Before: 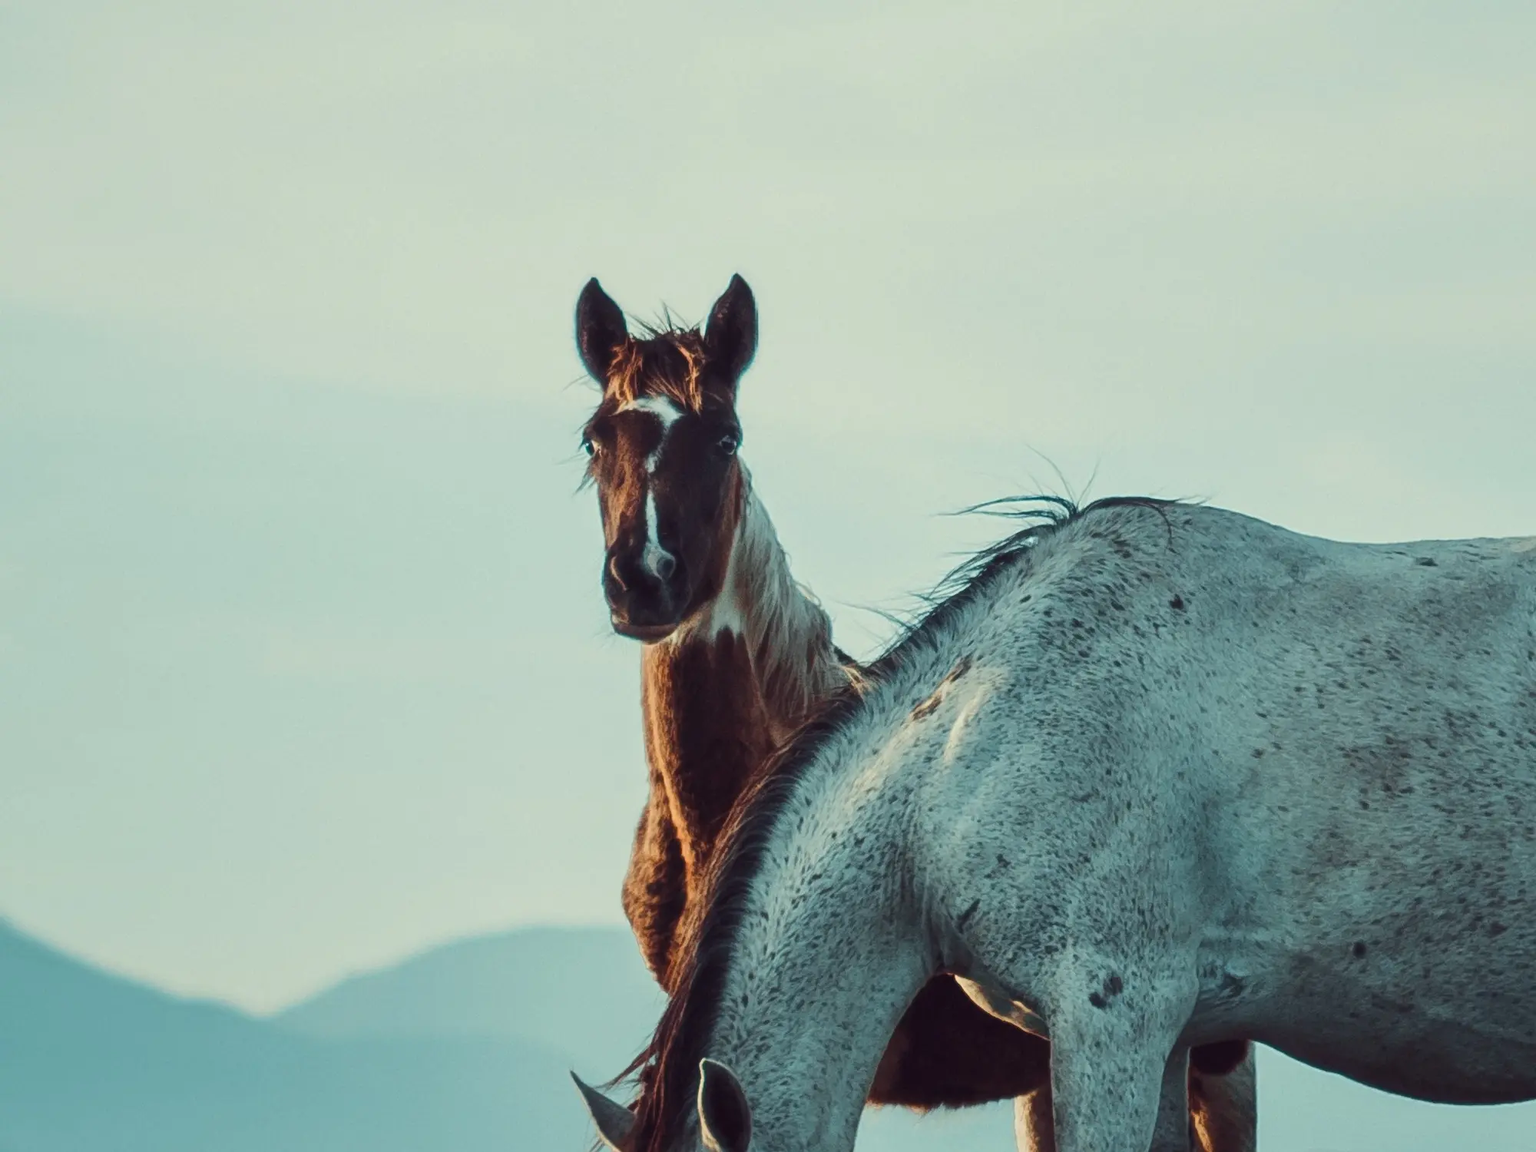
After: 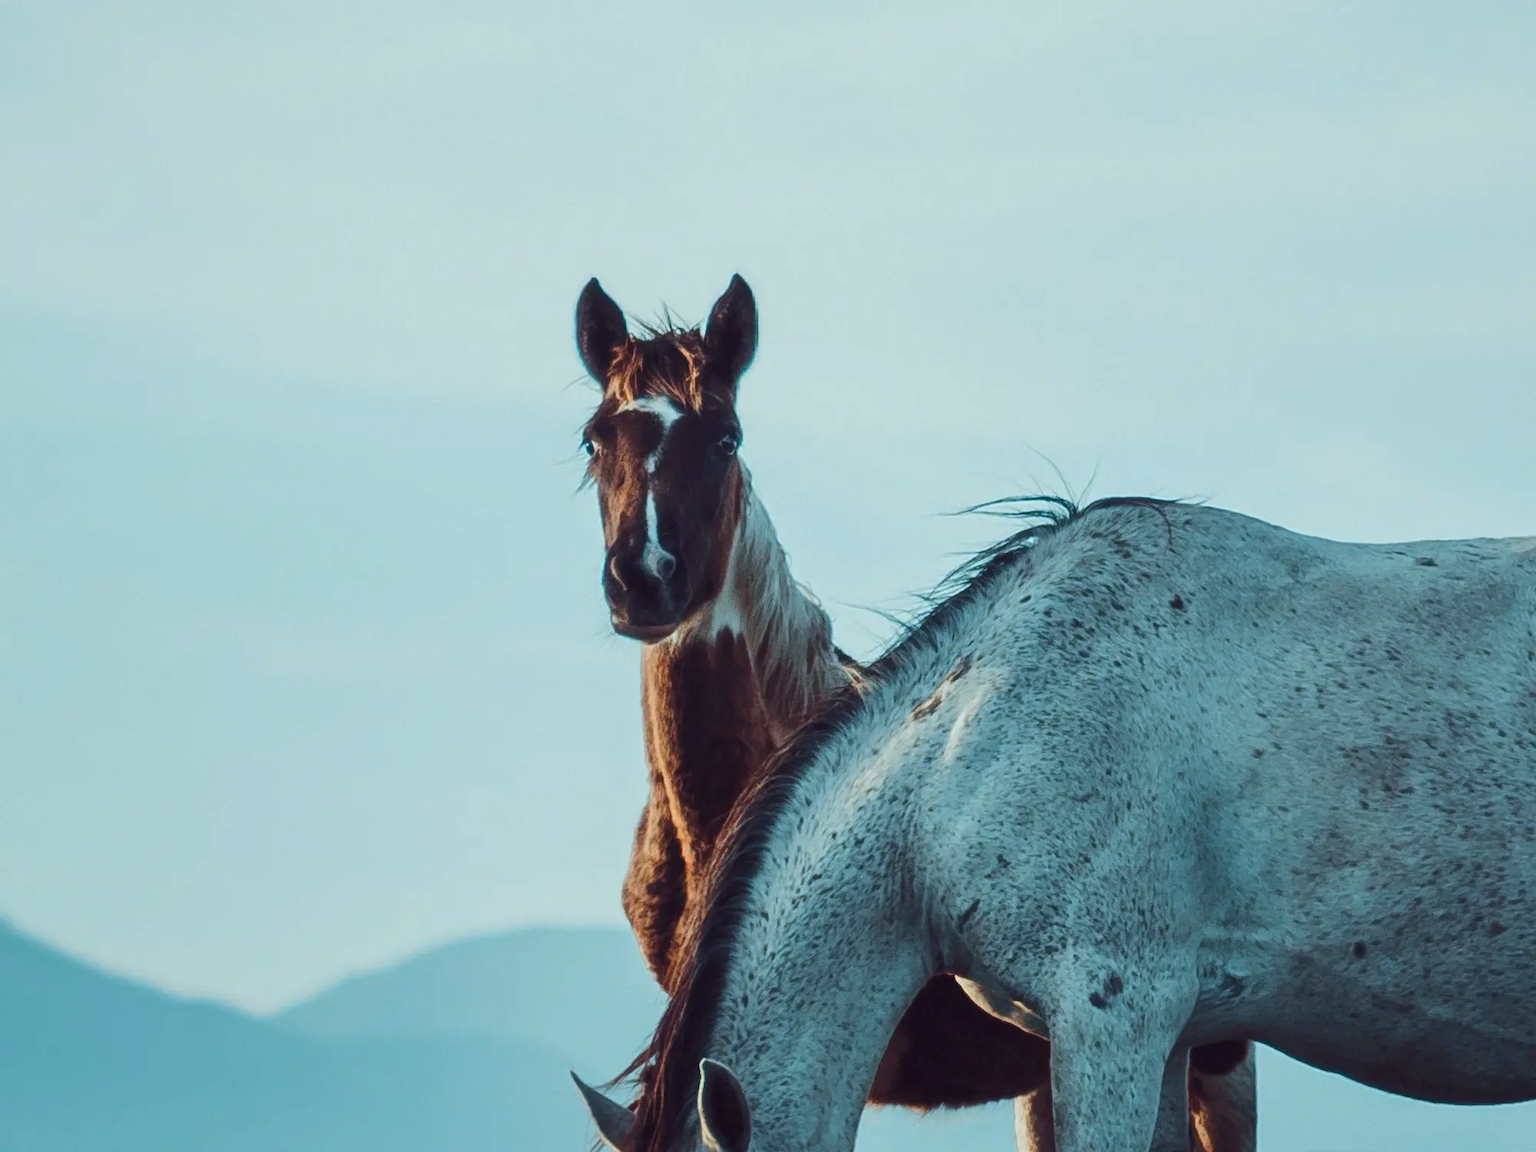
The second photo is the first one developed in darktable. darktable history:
color calibration: x 0.367, y 0.376, temperature 4360.94 K
